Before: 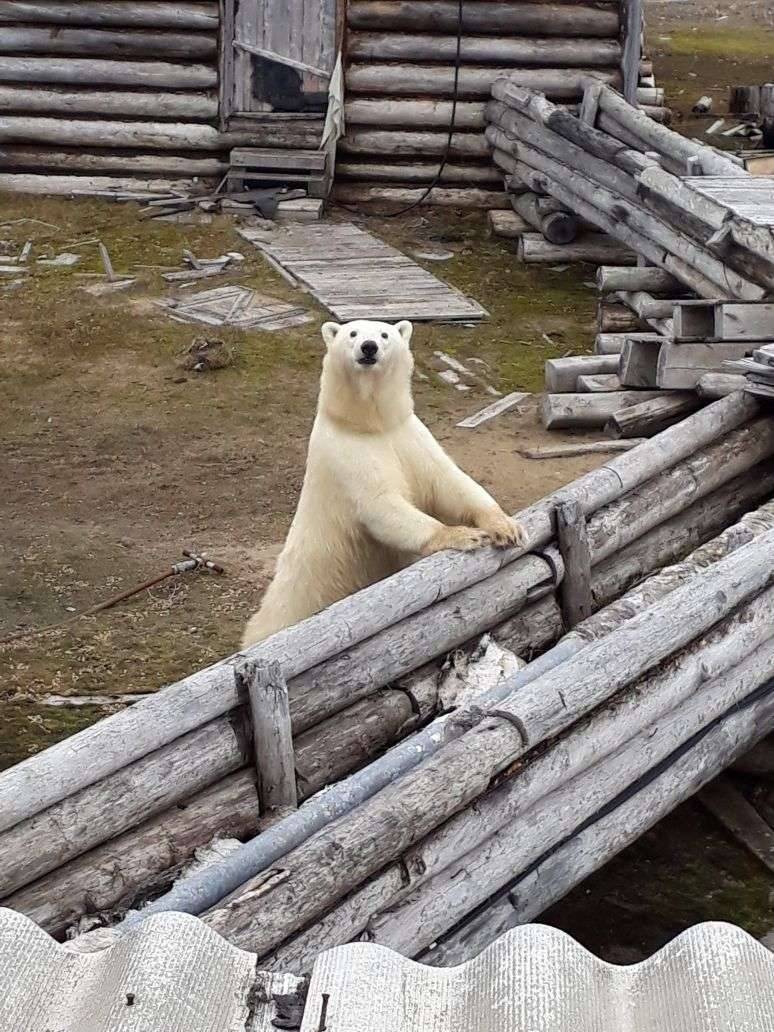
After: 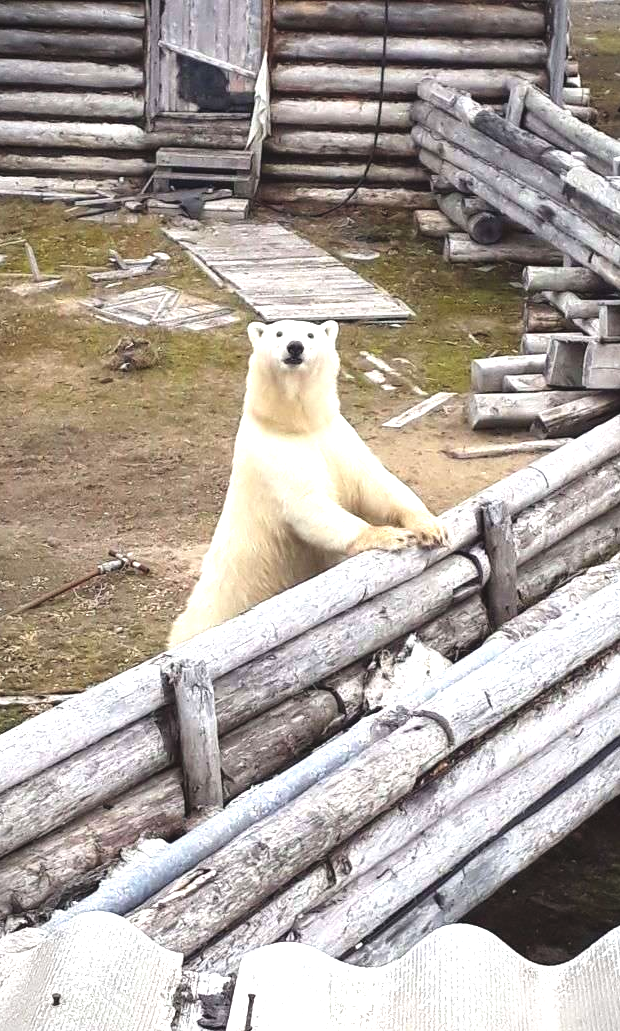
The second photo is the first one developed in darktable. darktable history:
crop and rotate: left 9.597%, right 10.195%
exposure: black level correction -0.005, exposure 1.002 EV, compensate highlight preservation false
vignetting: fall-off start 100%, fall-off radius 64.94%, automatic ratio true, unbound false
